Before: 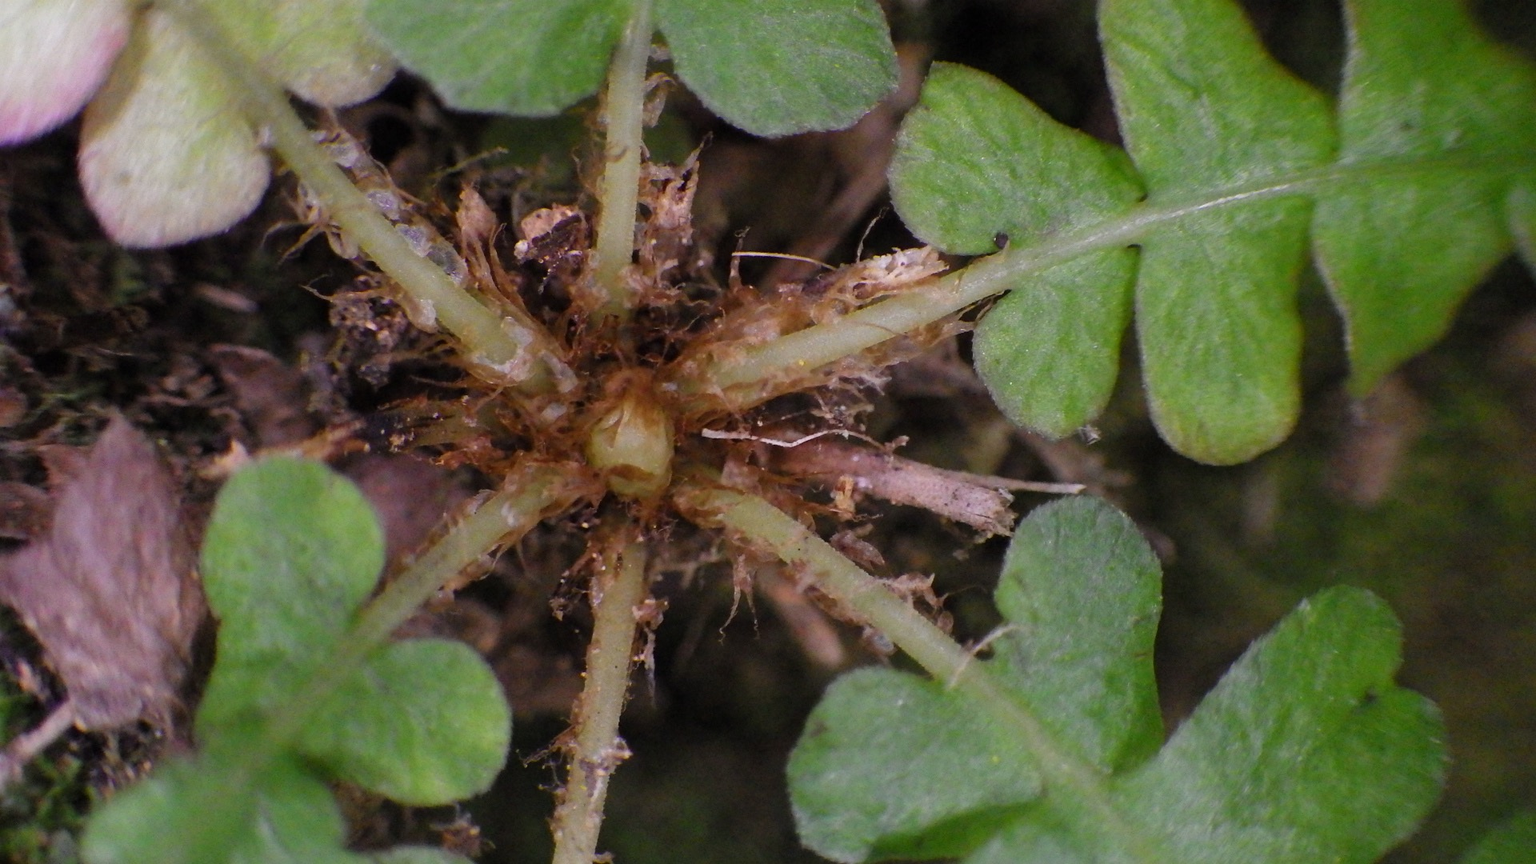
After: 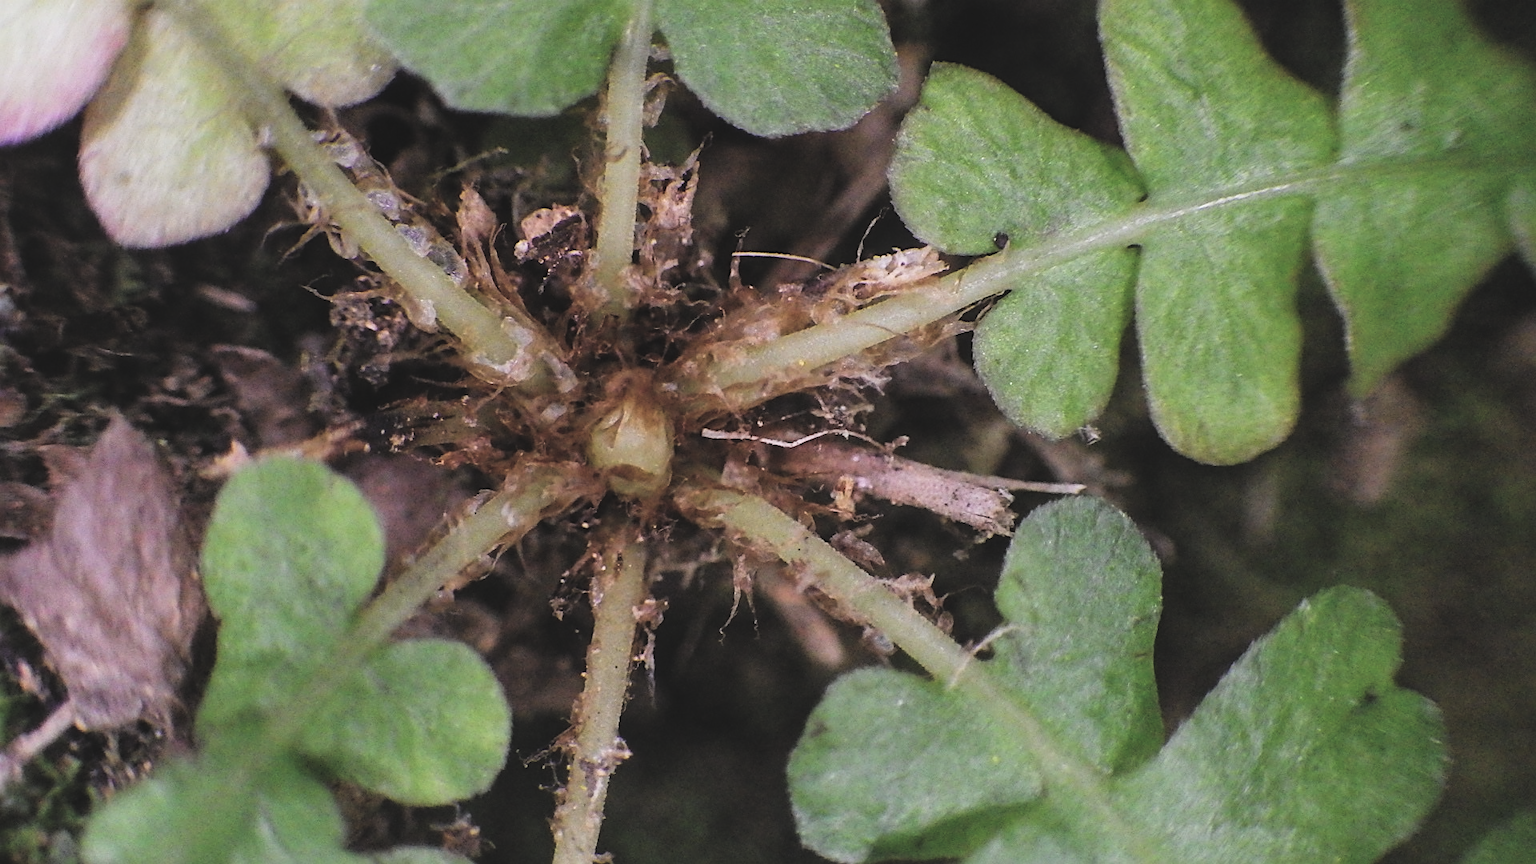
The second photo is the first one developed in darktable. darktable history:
local contrast: highlights 82%, shadows 78%
sharpen: amount 0.493
exposure: black level correction -0.04, exposure 0.061 EV, compensate exposure bias true, compensate highlight preservation false
shadows and highlights: shadows 0.443, highlights 39.12, shadows color adjustment 97.67%
filmic rgb: black relative exposure -7.5 EV, white relative exposure 5 EV, threshold 5.96 EV, hardness 3.34, contrast 1.298, enable highlight reconstruction true
